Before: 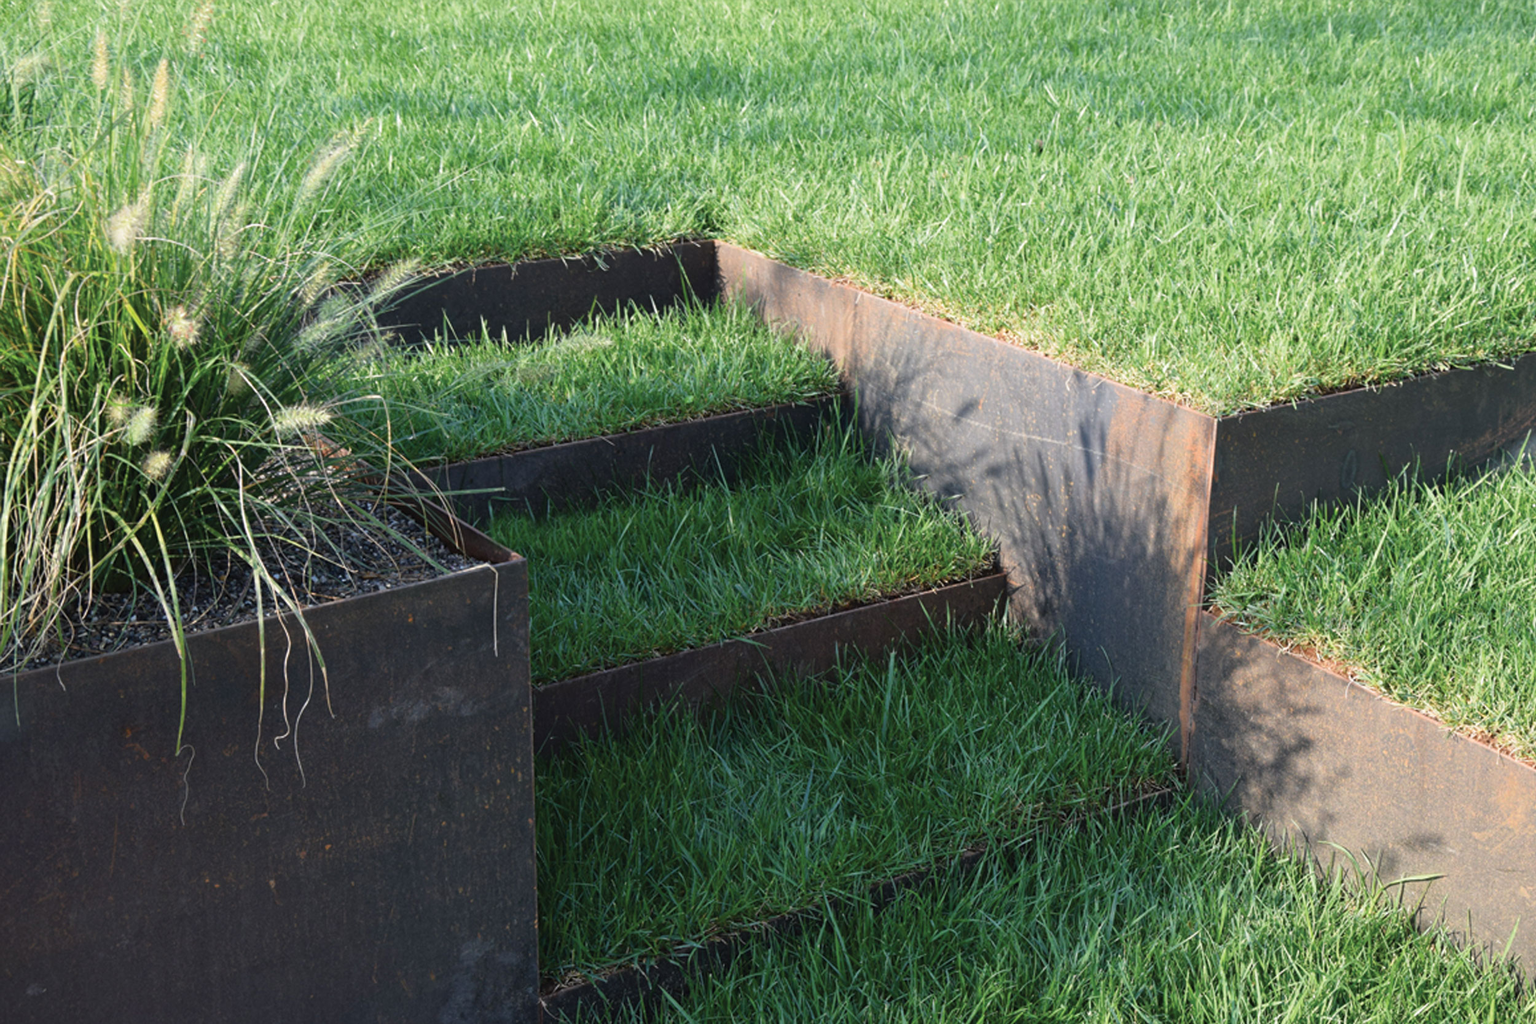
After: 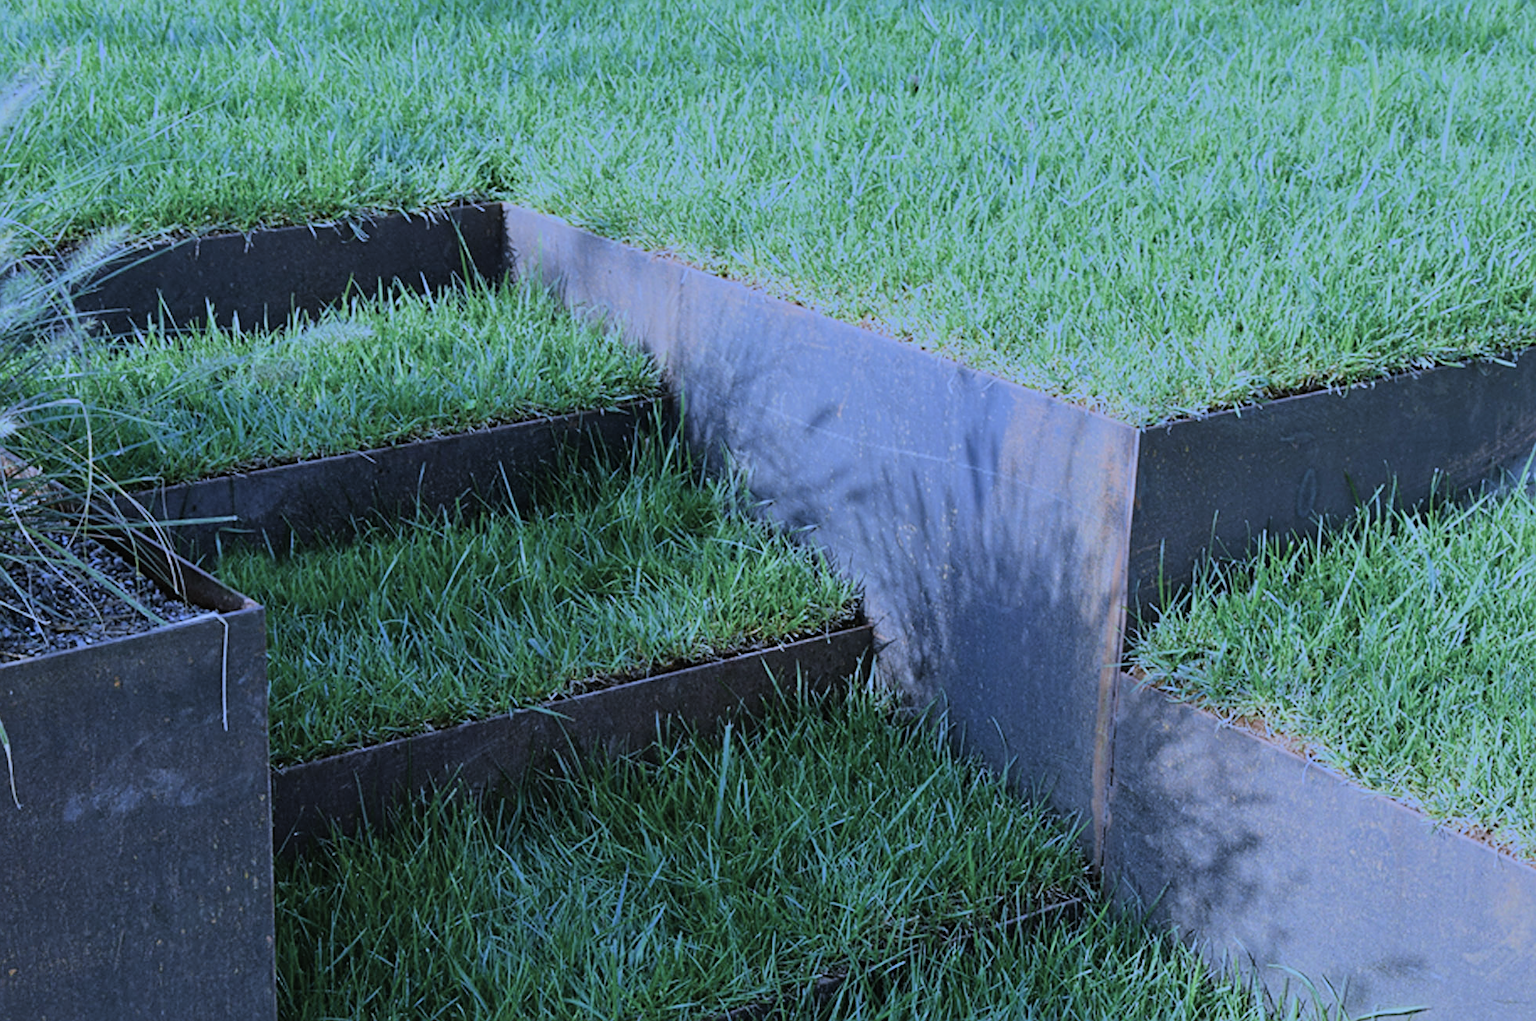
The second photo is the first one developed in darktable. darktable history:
filmic rgb: black relative exposure -7.15 EV, white relative exposure 5.36 EV, hardness 3.02, color science v6 (2022)
sharpen: on, module defaults
white balance: red 0.766, blue 1.537
crop and rotate: left 20.74%, top 7.912%, right 0.375%, bottom 13.378%
color balance: mode lift, gamma, gain (sRGB), lift [1.04, 1, 1, 0.97], gamma [1.01, 1, 1, 0.97], gain [0.96, 1, 1, 0.97]
shadows and highlights: shadows 37.27, highlights -28.18, soften with gaussian
